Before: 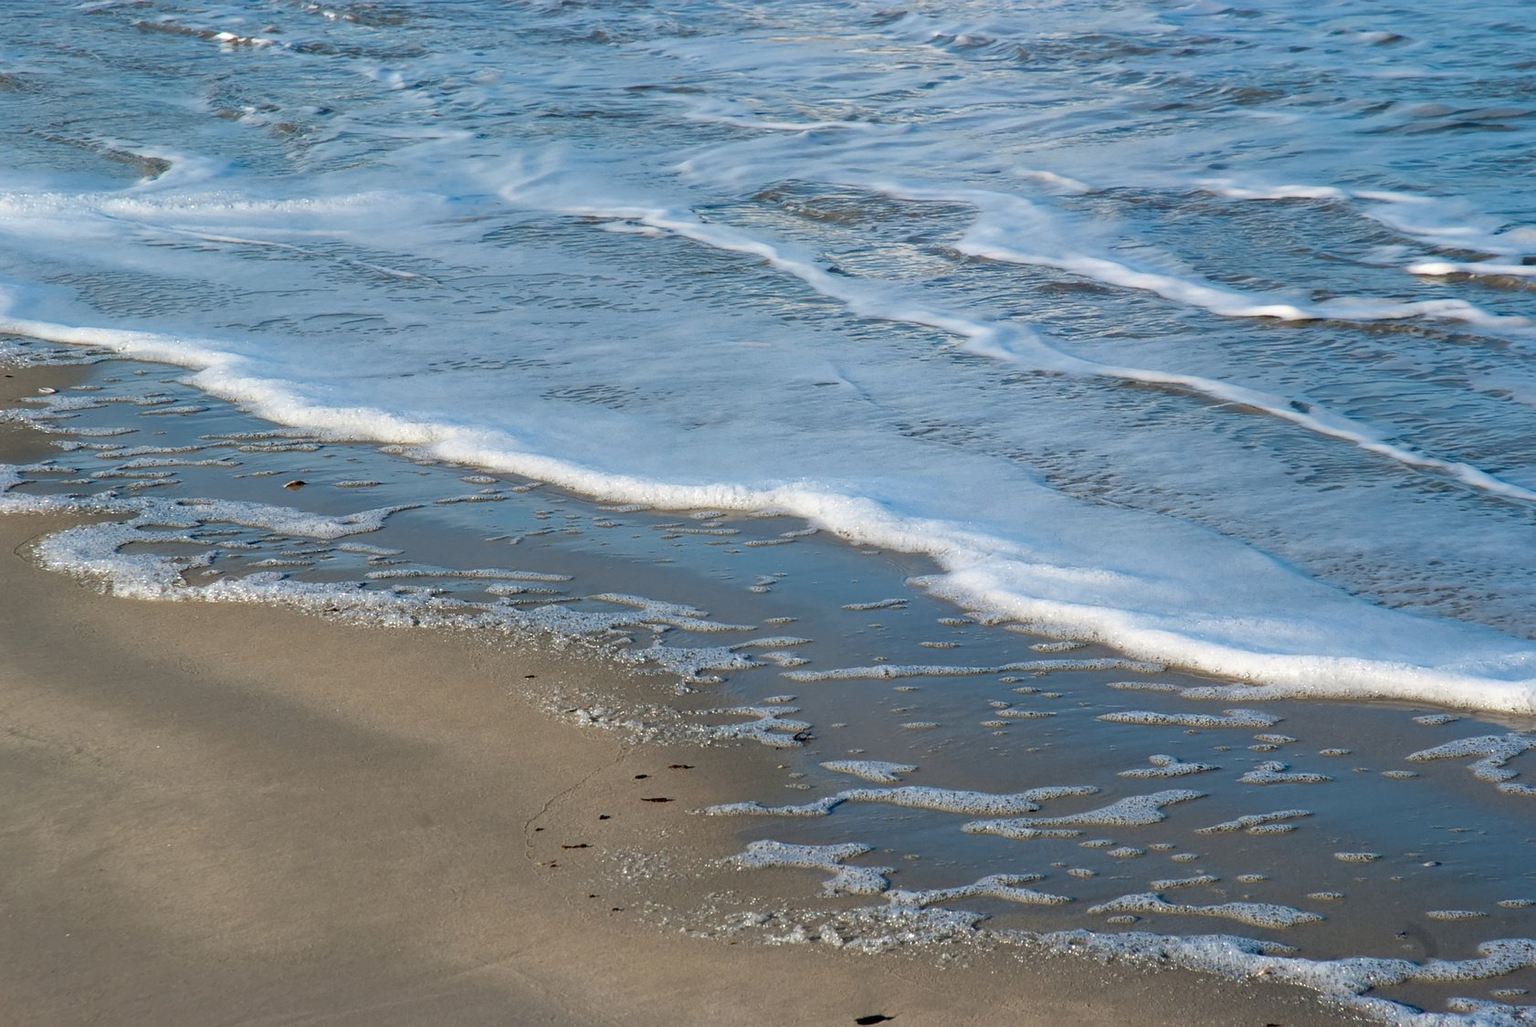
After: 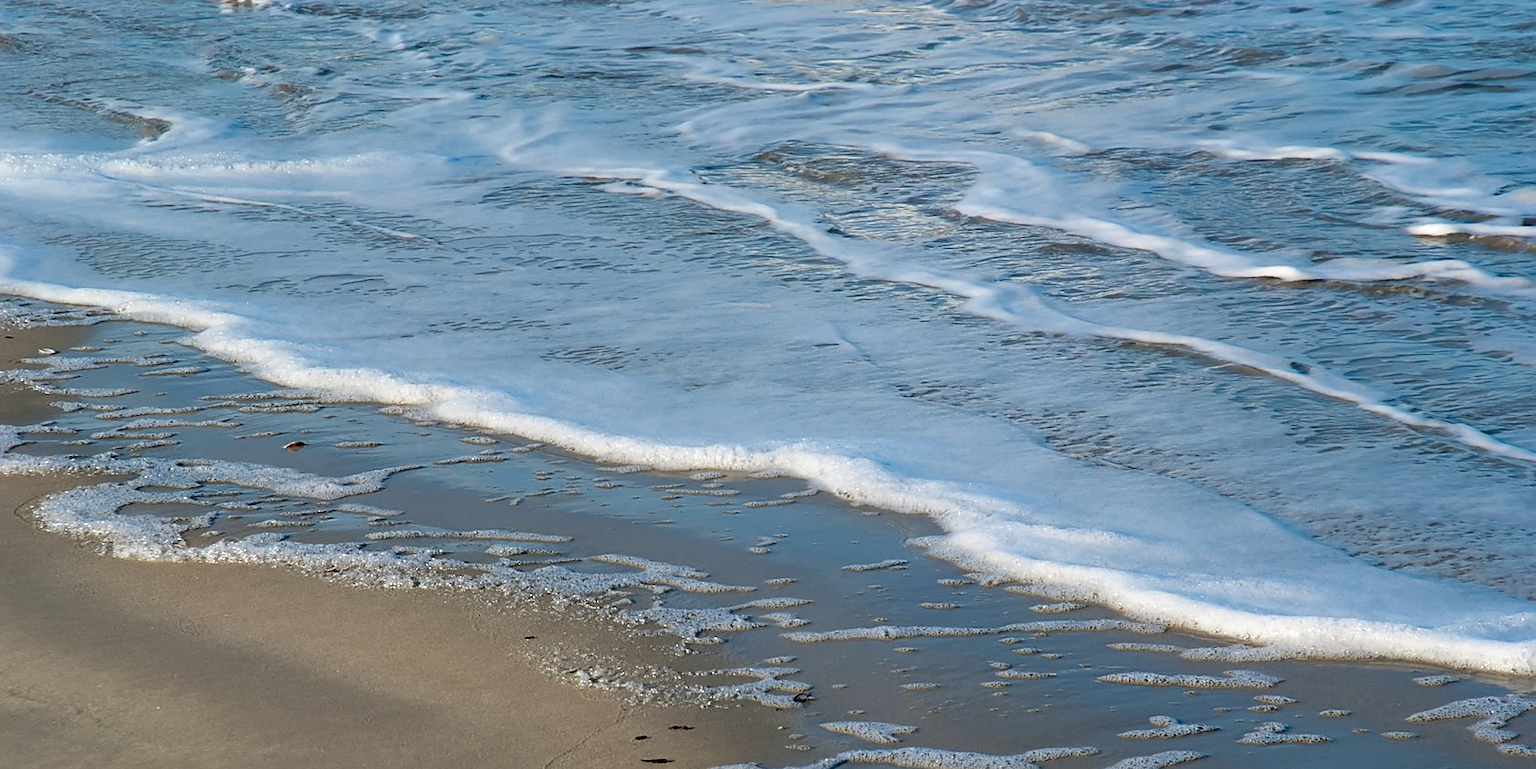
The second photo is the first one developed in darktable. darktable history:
crop: top 3.857%, bottom 21.132%
sharpen: radius 1.864, amount 0.398, threshold 1.271
